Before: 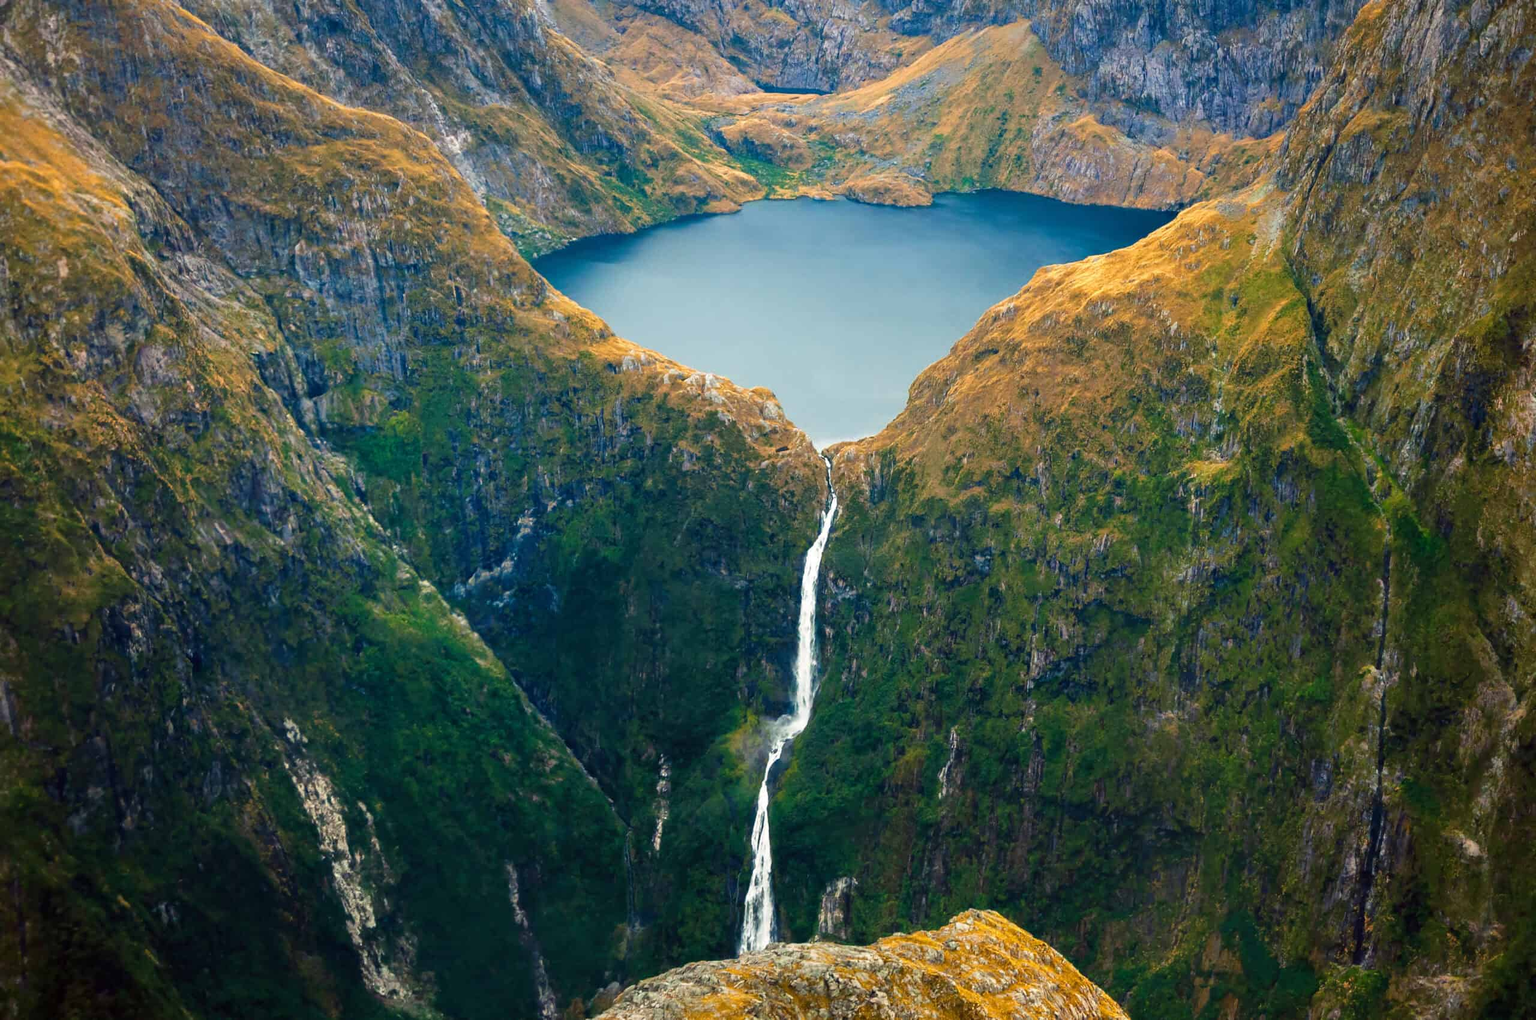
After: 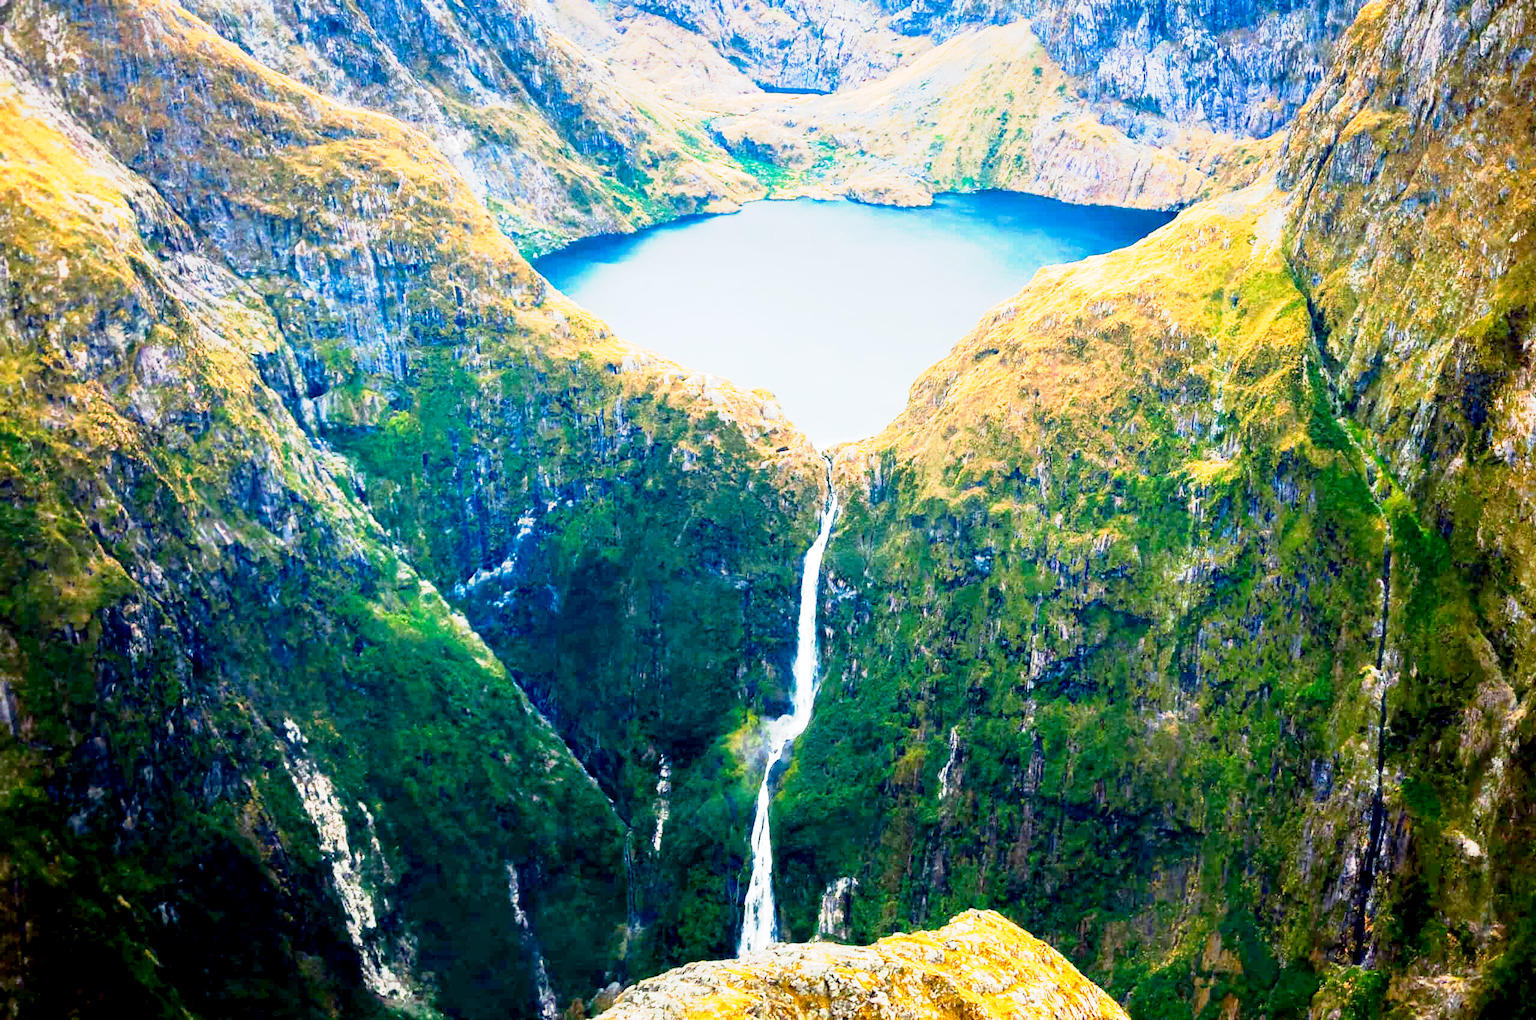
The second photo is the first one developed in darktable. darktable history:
exposure: black level correction 0.009, exposure 0.119 EV, compensate highlight preservation false
color calibration: illuminant as shot in camera, x 0.358, y 0.373, temperature 4628.91 K
tone curve: curves: ch0 [(0, 0) (0.003, 0.005) (0.011, 0.018) (0.025, 0.041) (0.044, 0.072) (0.069, 0.113) (0.1, 0.163) (0.136, 0.221) (0.177, 0.289) (0.224, 0.366) (0.277, 0.452) (0.335, 0.546) (0.399, 0.65) (0.468, 0.763) (0.543, 0.885) (0.623, 0.93) (0.709, 0.946) (0.801, 0.963) (0.898, 0.981) (1, 1)], preserve colors none
